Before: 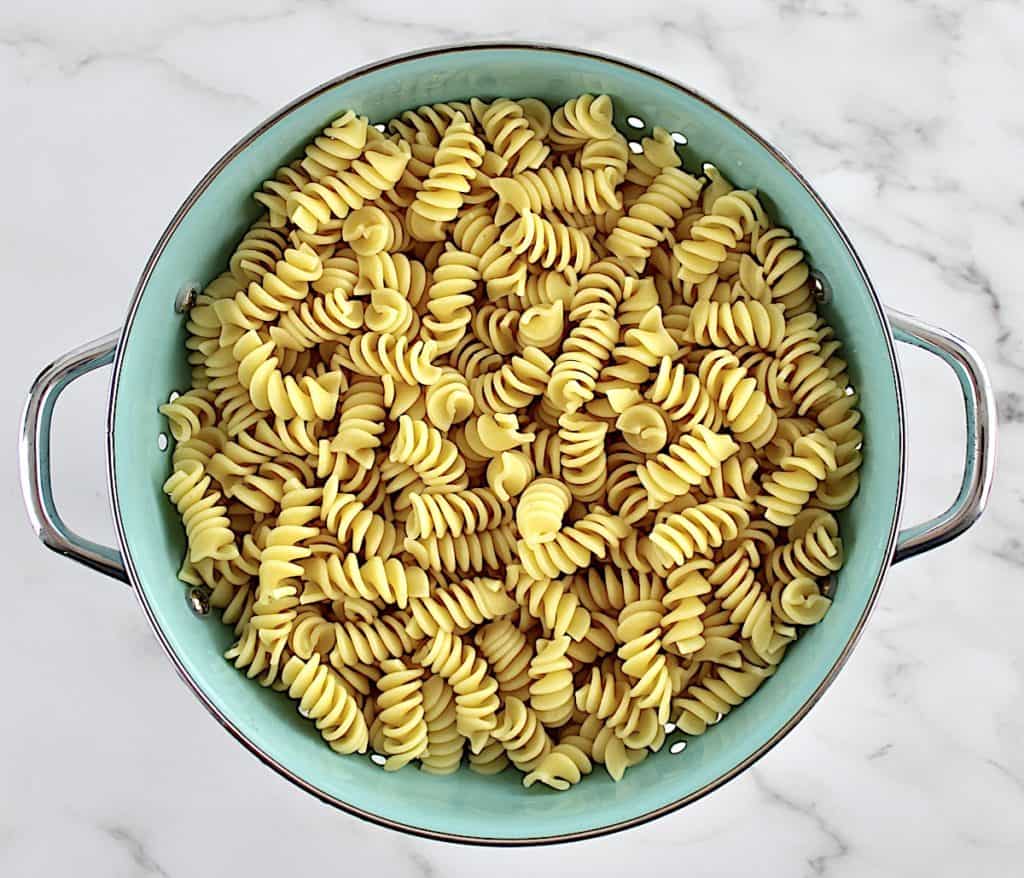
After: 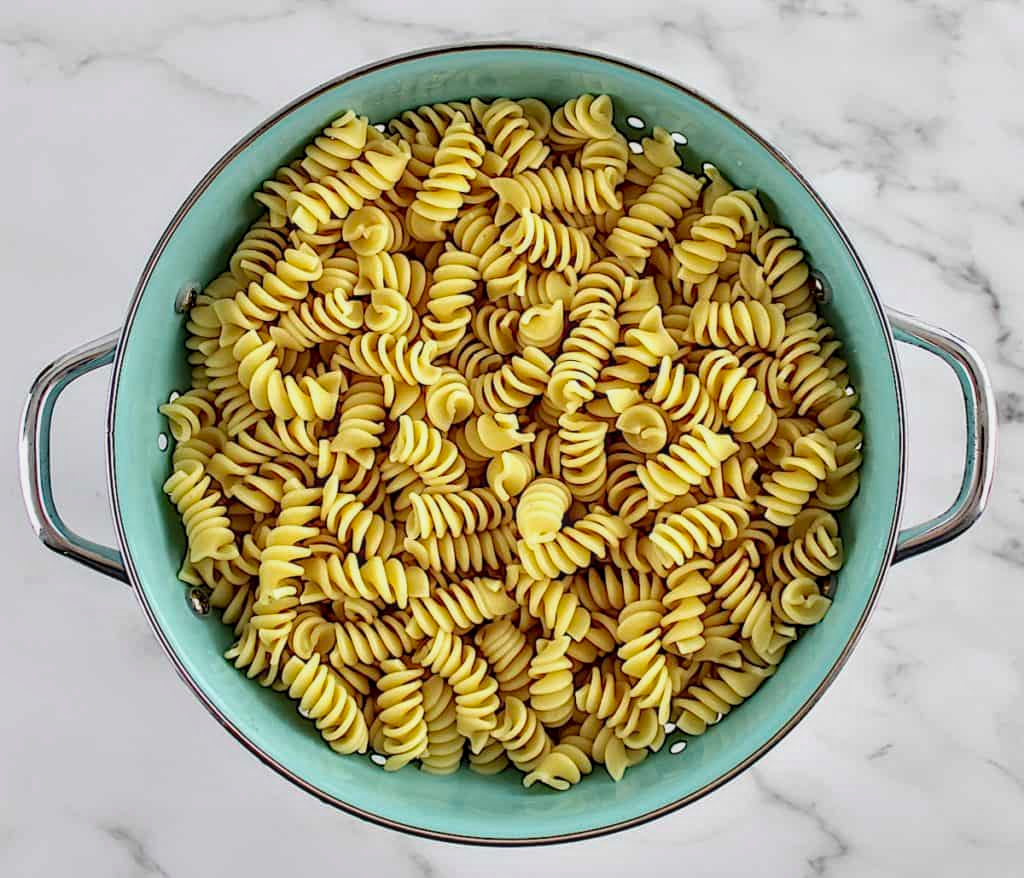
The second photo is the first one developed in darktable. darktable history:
local contrast: on, module defaults
exposure: exposure -0.21 EV, compensate highlight preservation false
